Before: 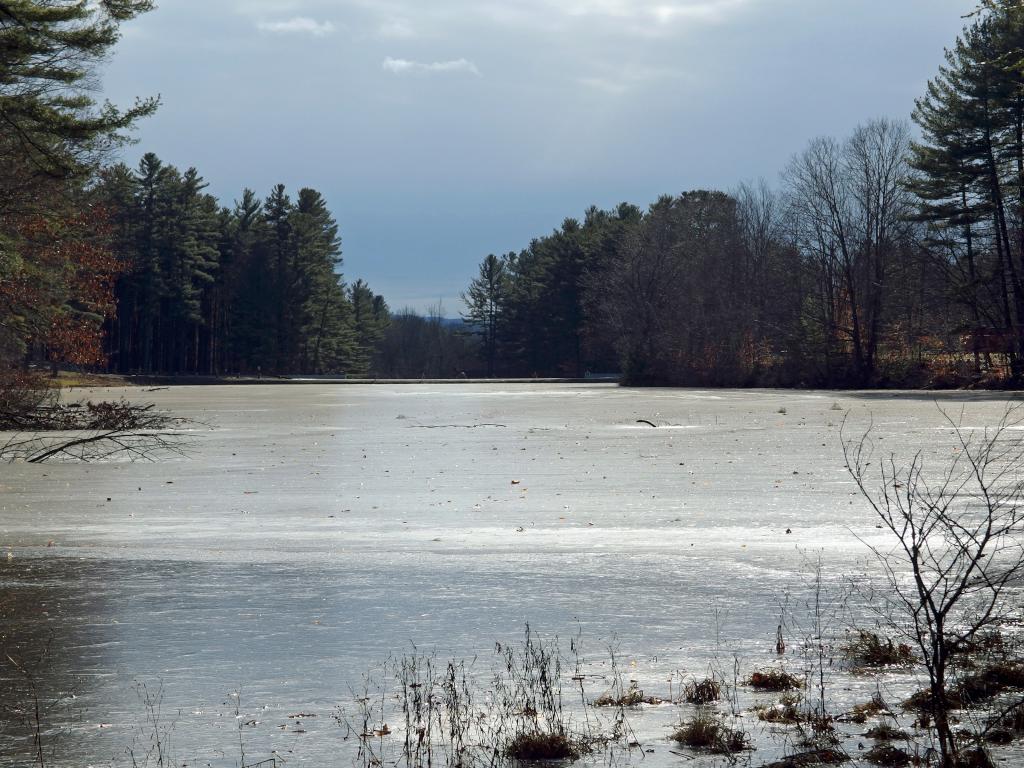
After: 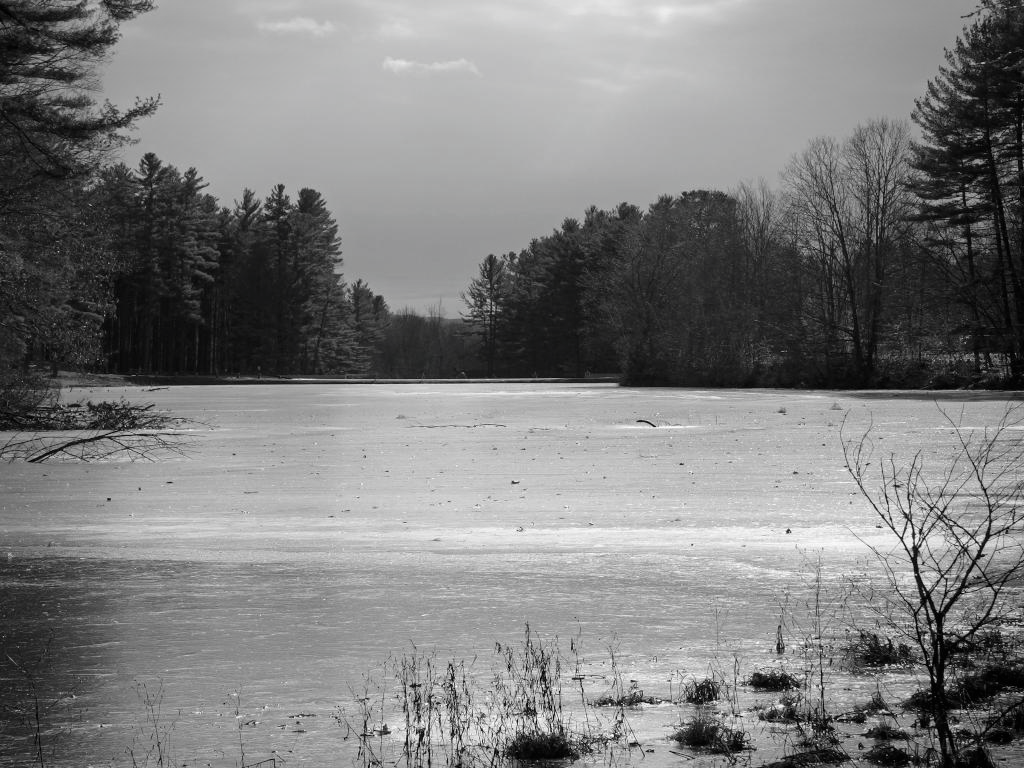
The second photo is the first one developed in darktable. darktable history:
vignetting: fall-off start 71.45%
contrast brightness saturation: saturation -0.988
local contrast: mode bilateral grid, contrast 99, coarseness 99, detail 89%, midtone range 0.2
